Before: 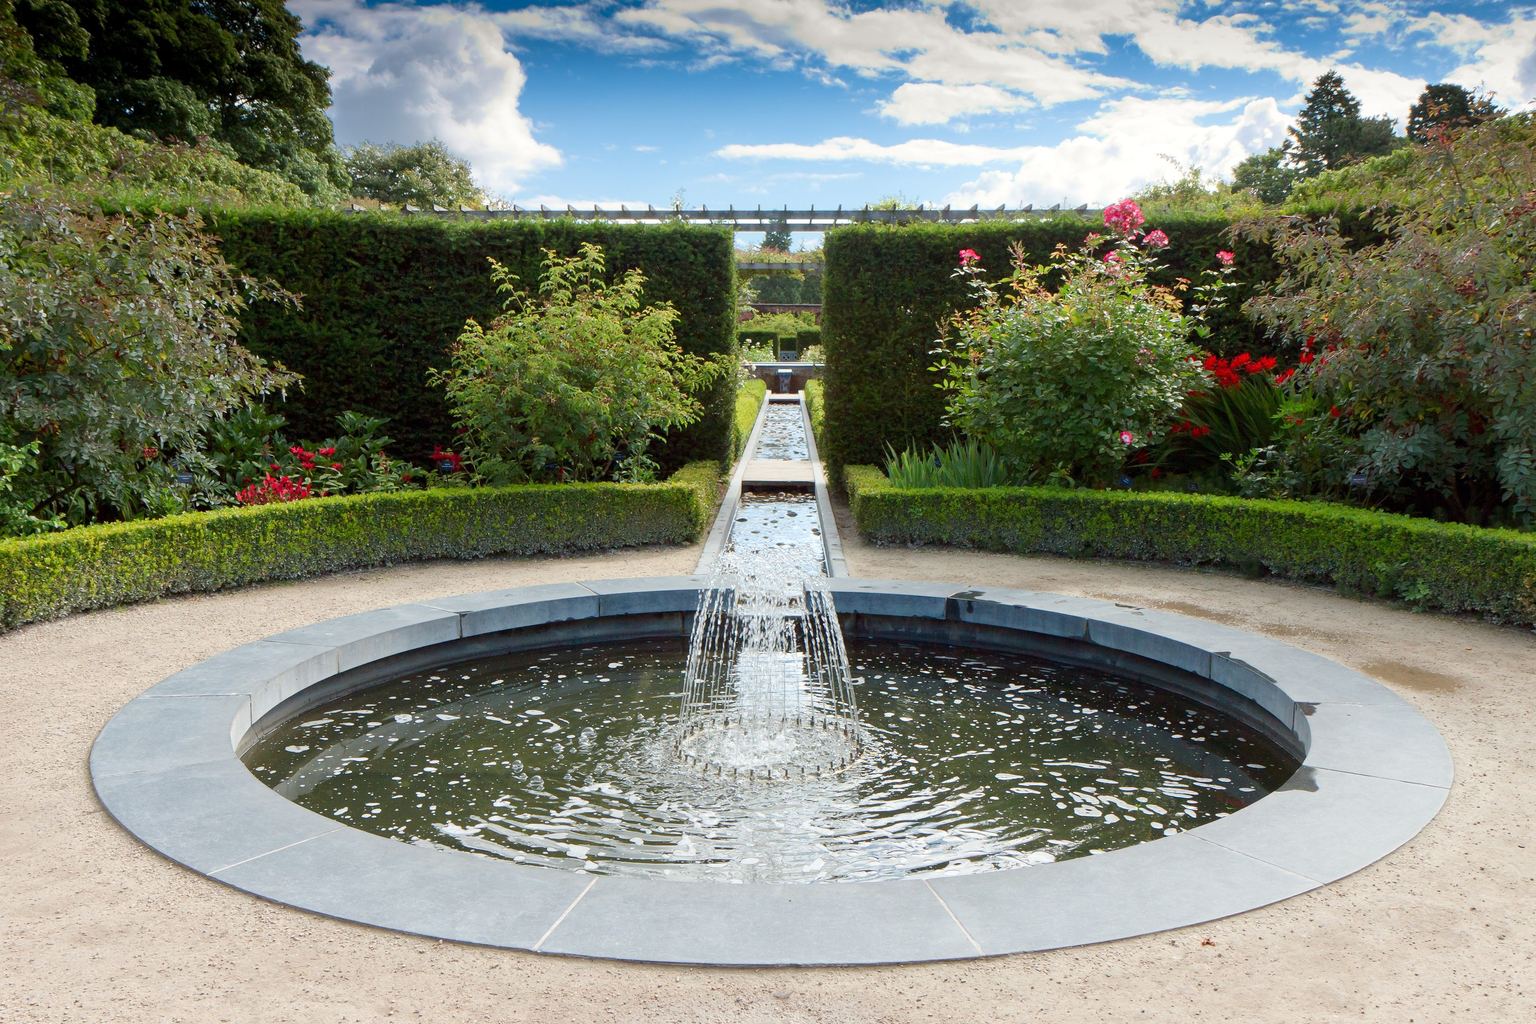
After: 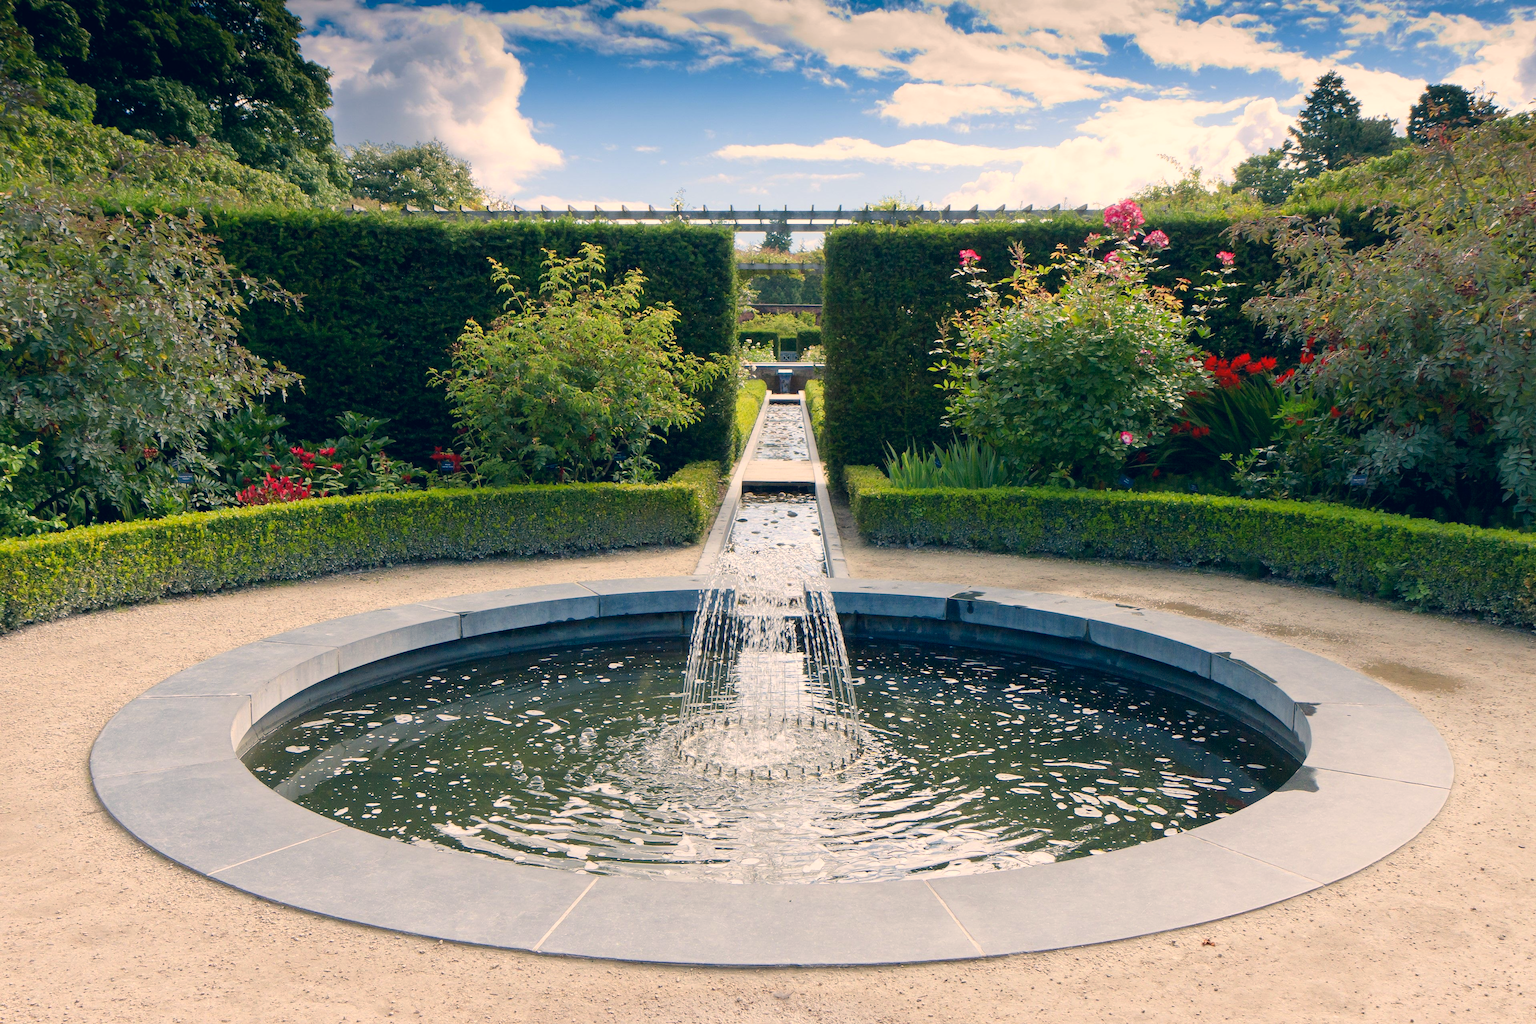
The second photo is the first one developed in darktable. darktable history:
color correction: highlights a* 10.34, highlights b* 14.36, shadows a* -10.16, shadows b* -14.94
